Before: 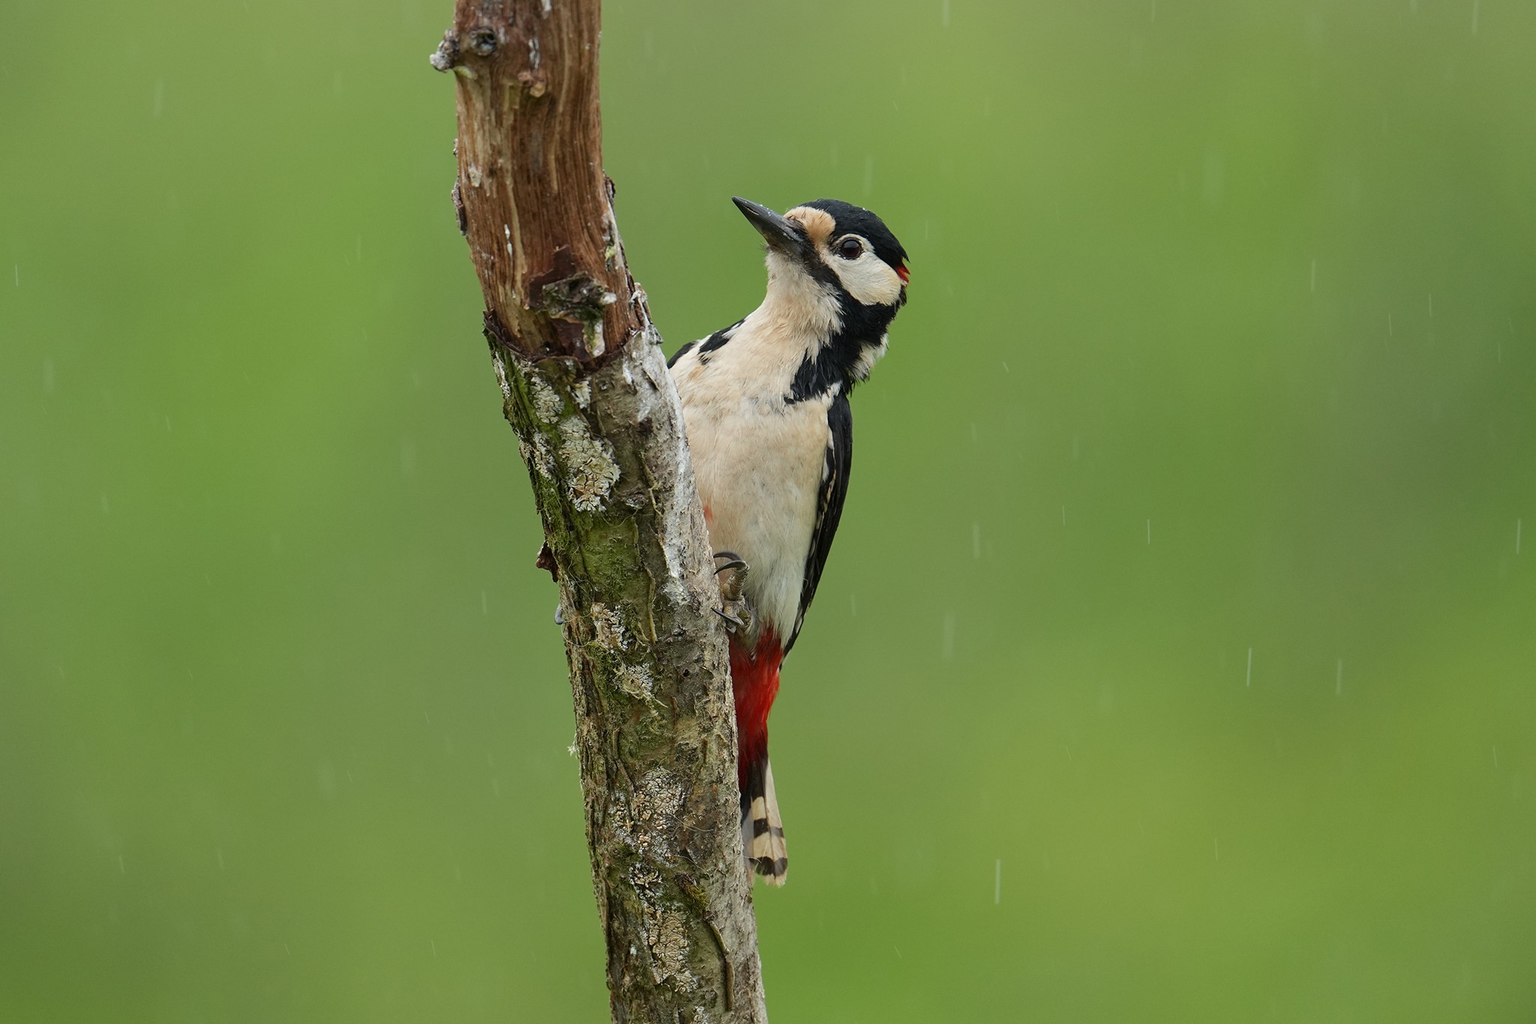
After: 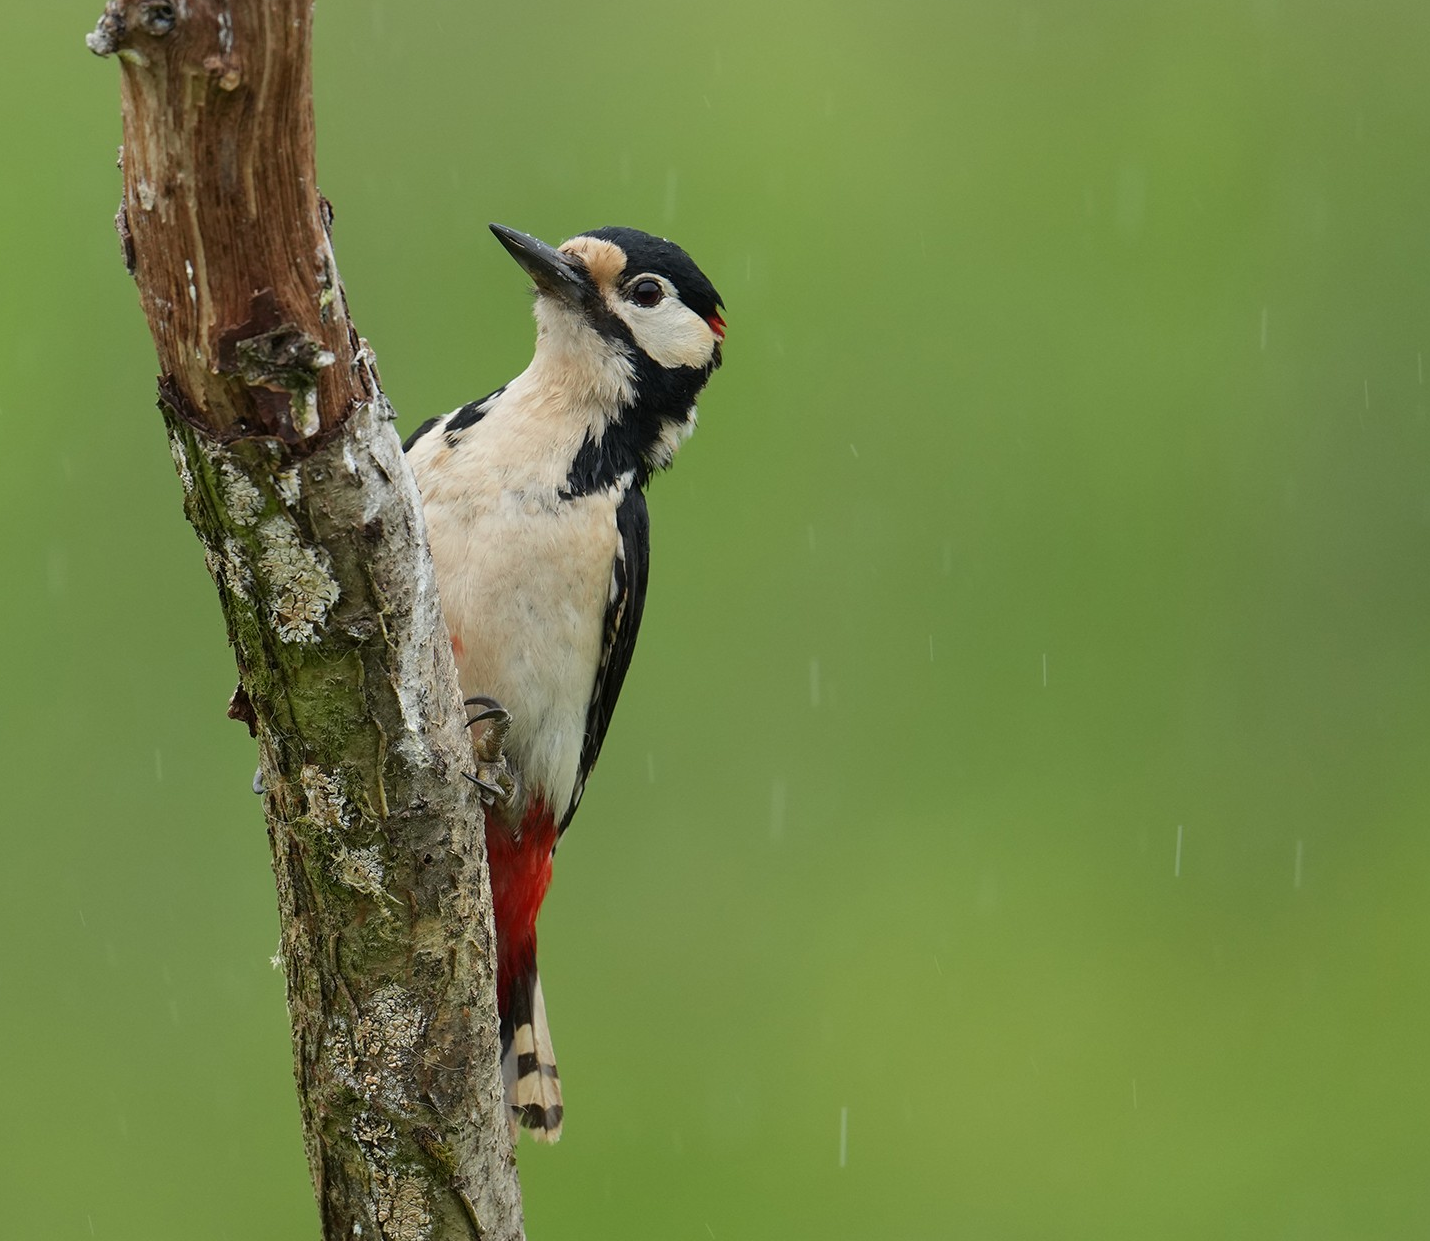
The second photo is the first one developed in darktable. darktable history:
crop and rotate: left 23.8%, top 2.904%, right 6.354%, bottom 6.219%
